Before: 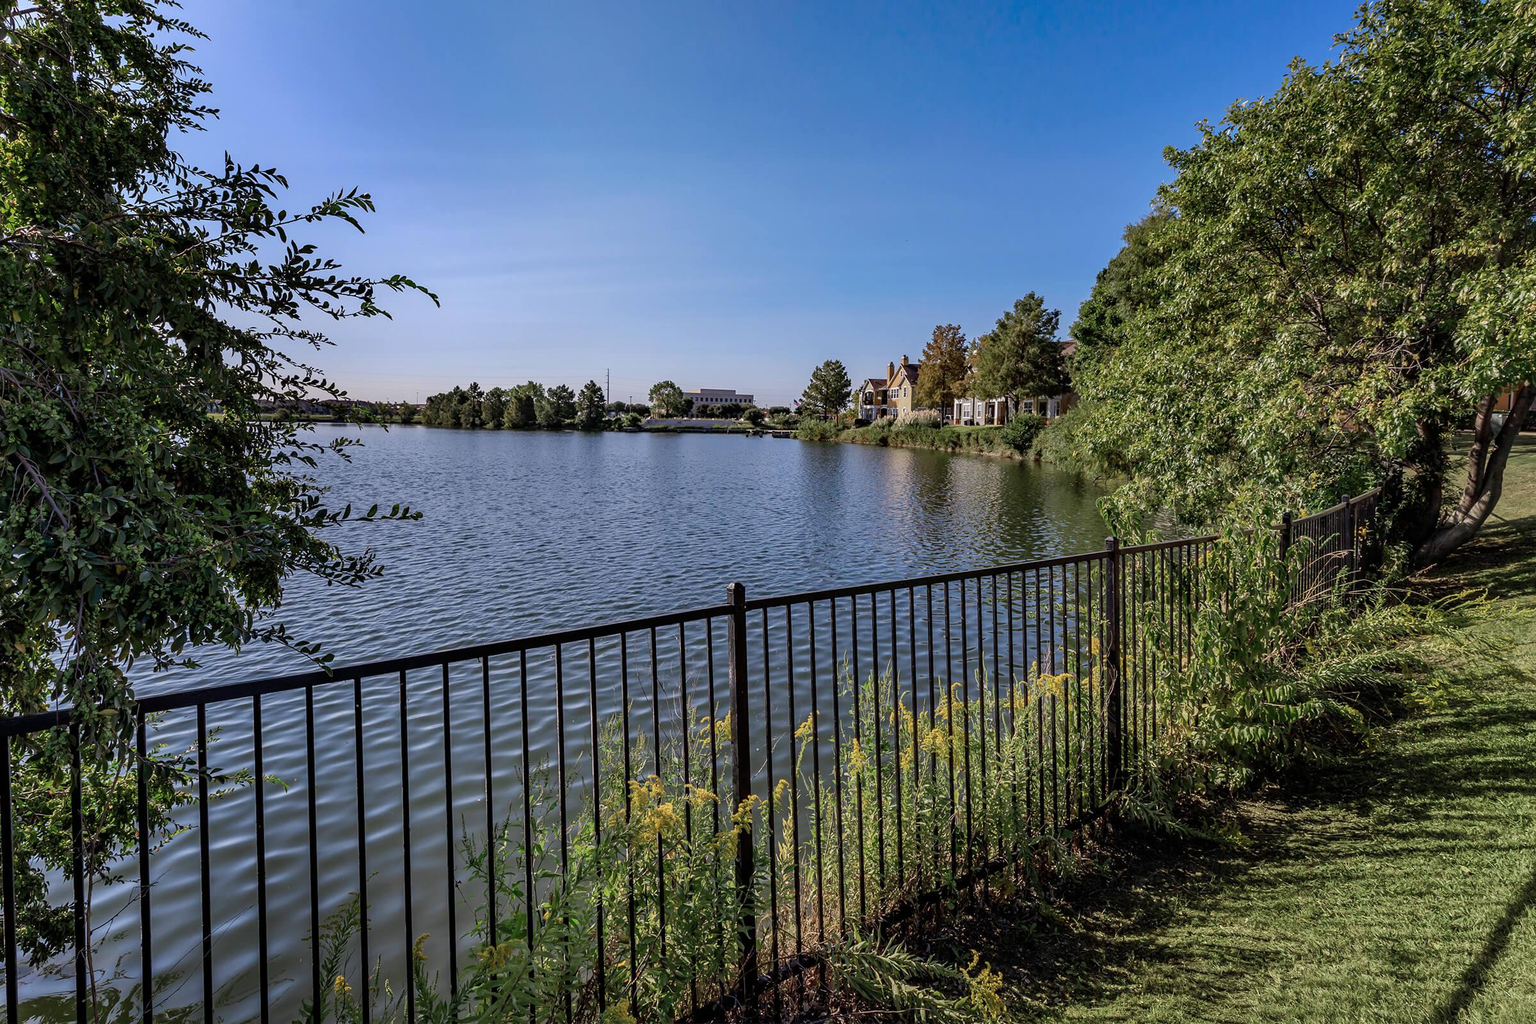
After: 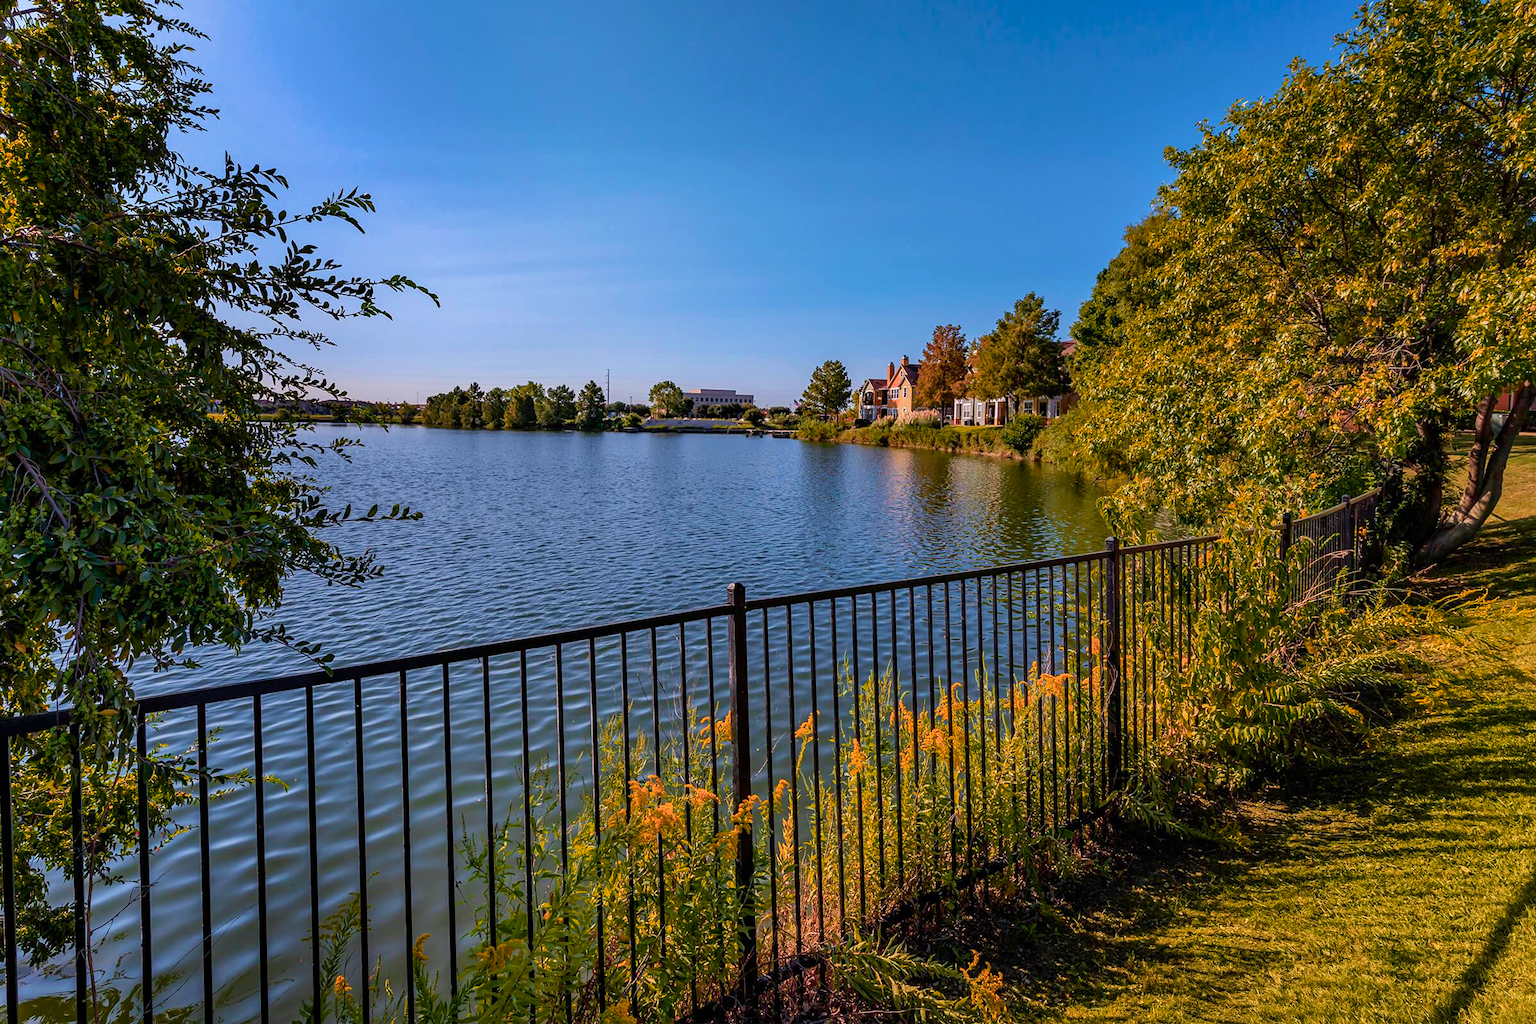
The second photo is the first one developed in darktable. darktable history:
color zones: curves: ch1 [(0.24, 0.634) (0.75, 0.5)]; ch2 [(0.253, 0.437) (0.745, 0.491)], mix 102.12%
velvia: strength 56%
